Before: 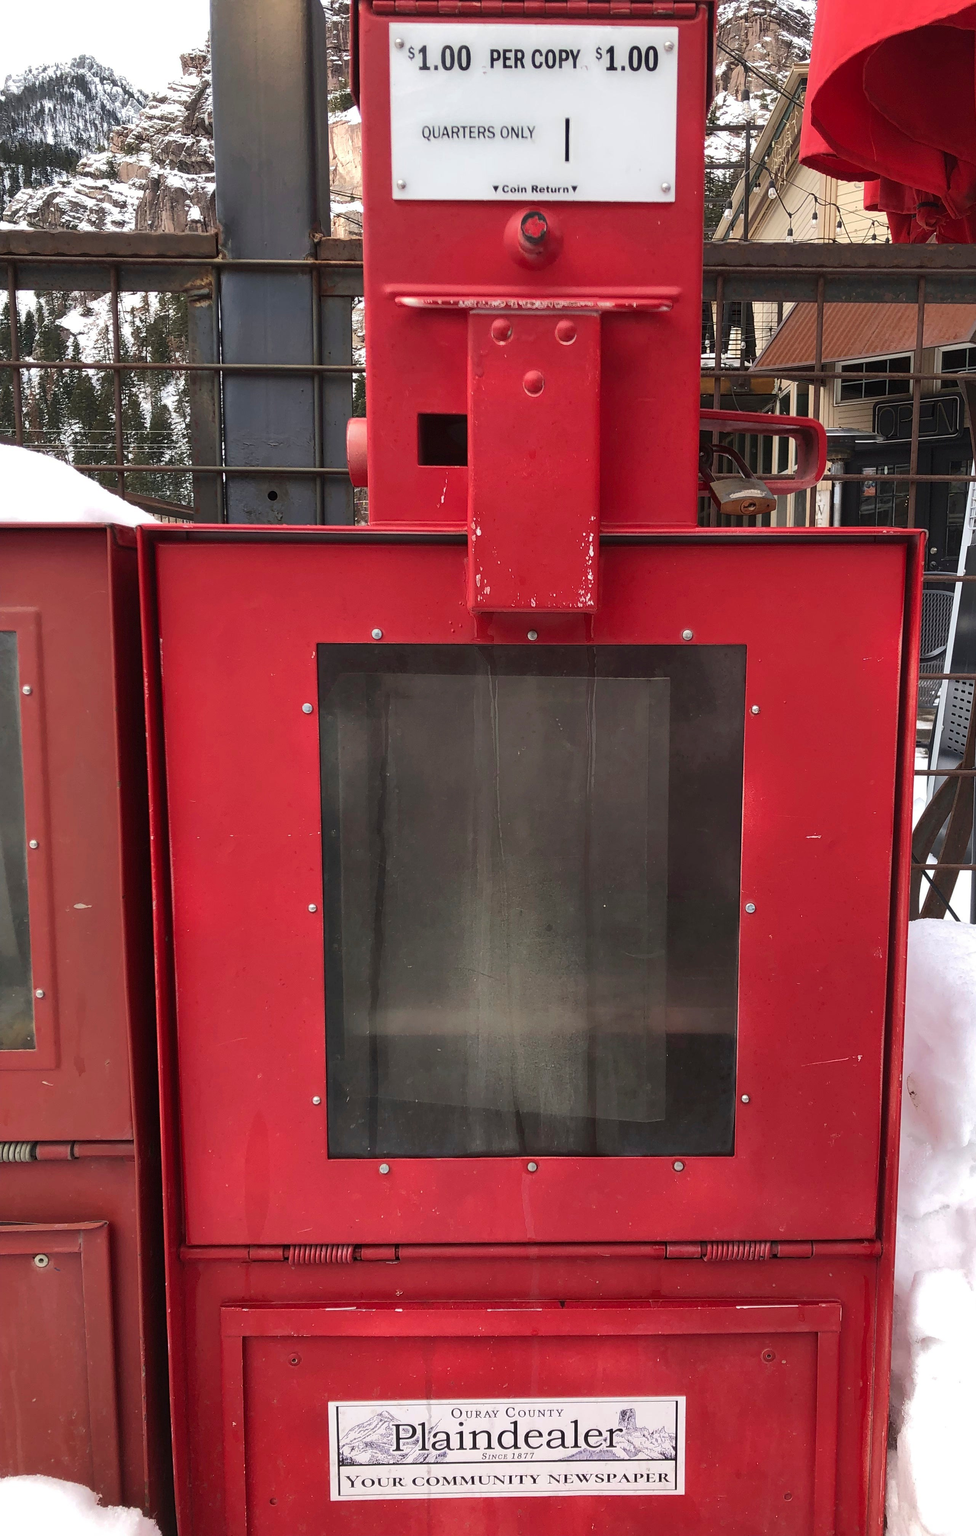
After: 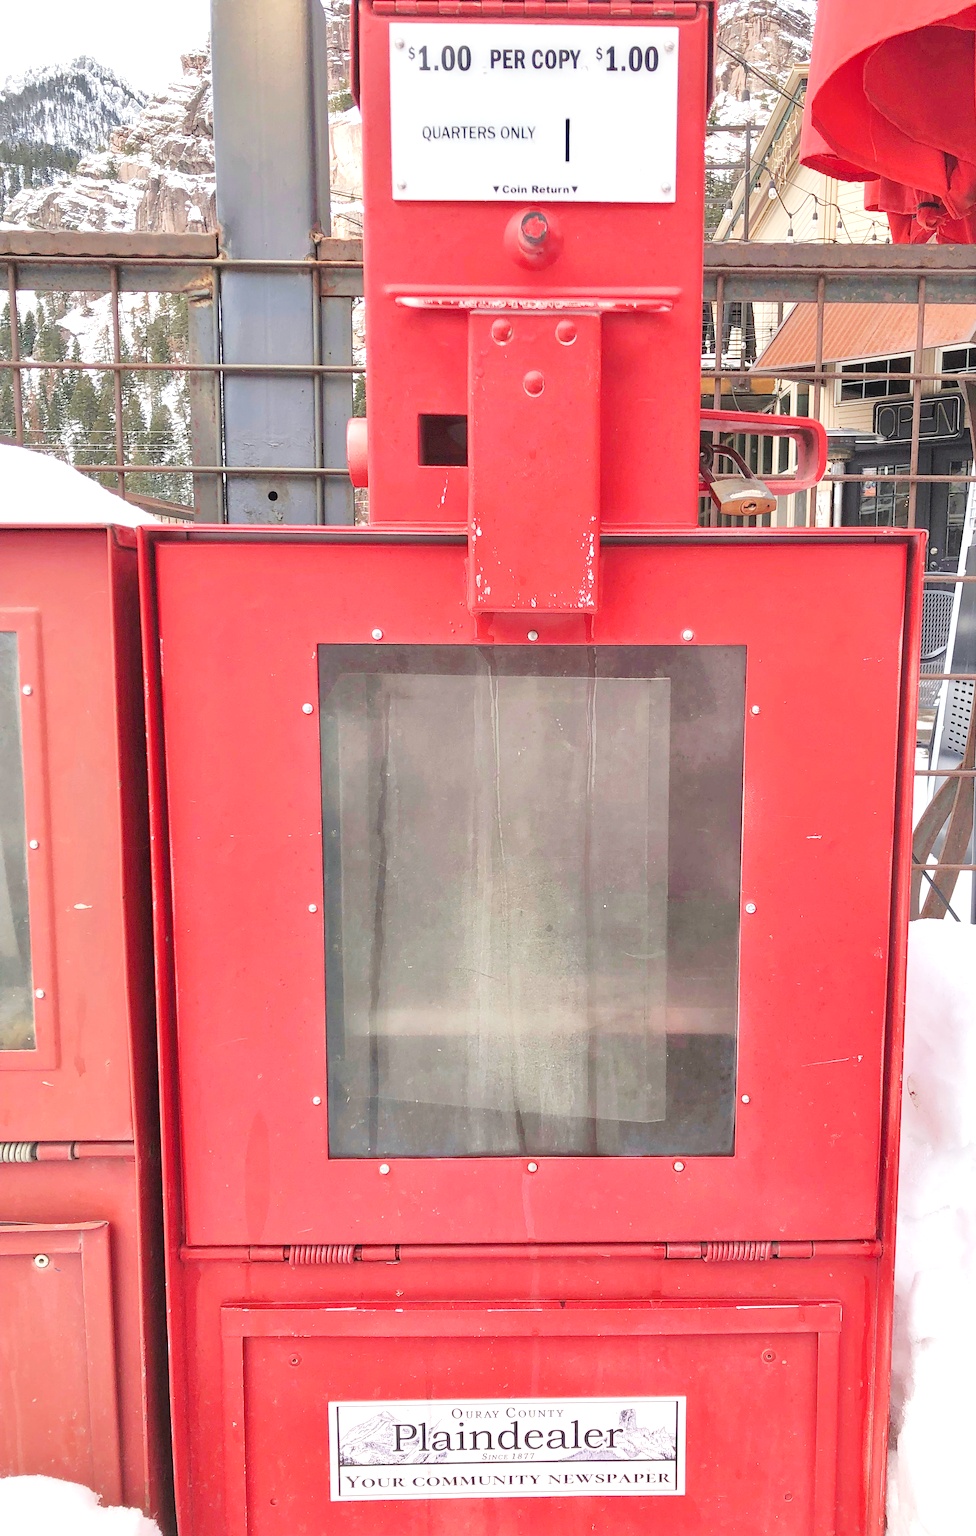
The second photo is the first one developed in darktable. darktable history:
tone equalizer: -7 EV 0.154 EV, -6 EV 0.623 EV, -5 EV 1.15 EV, -4 EV 1.33 EV, -3 EV 1.13 EV, -2 EV 0.6 EV, -1 EV 0.147 EV
base curve: curves: ch0 [(0, 0) (0.204, 0.334) (0.55, 0.733) (1, 1)], fusion 1, preserve colors none
